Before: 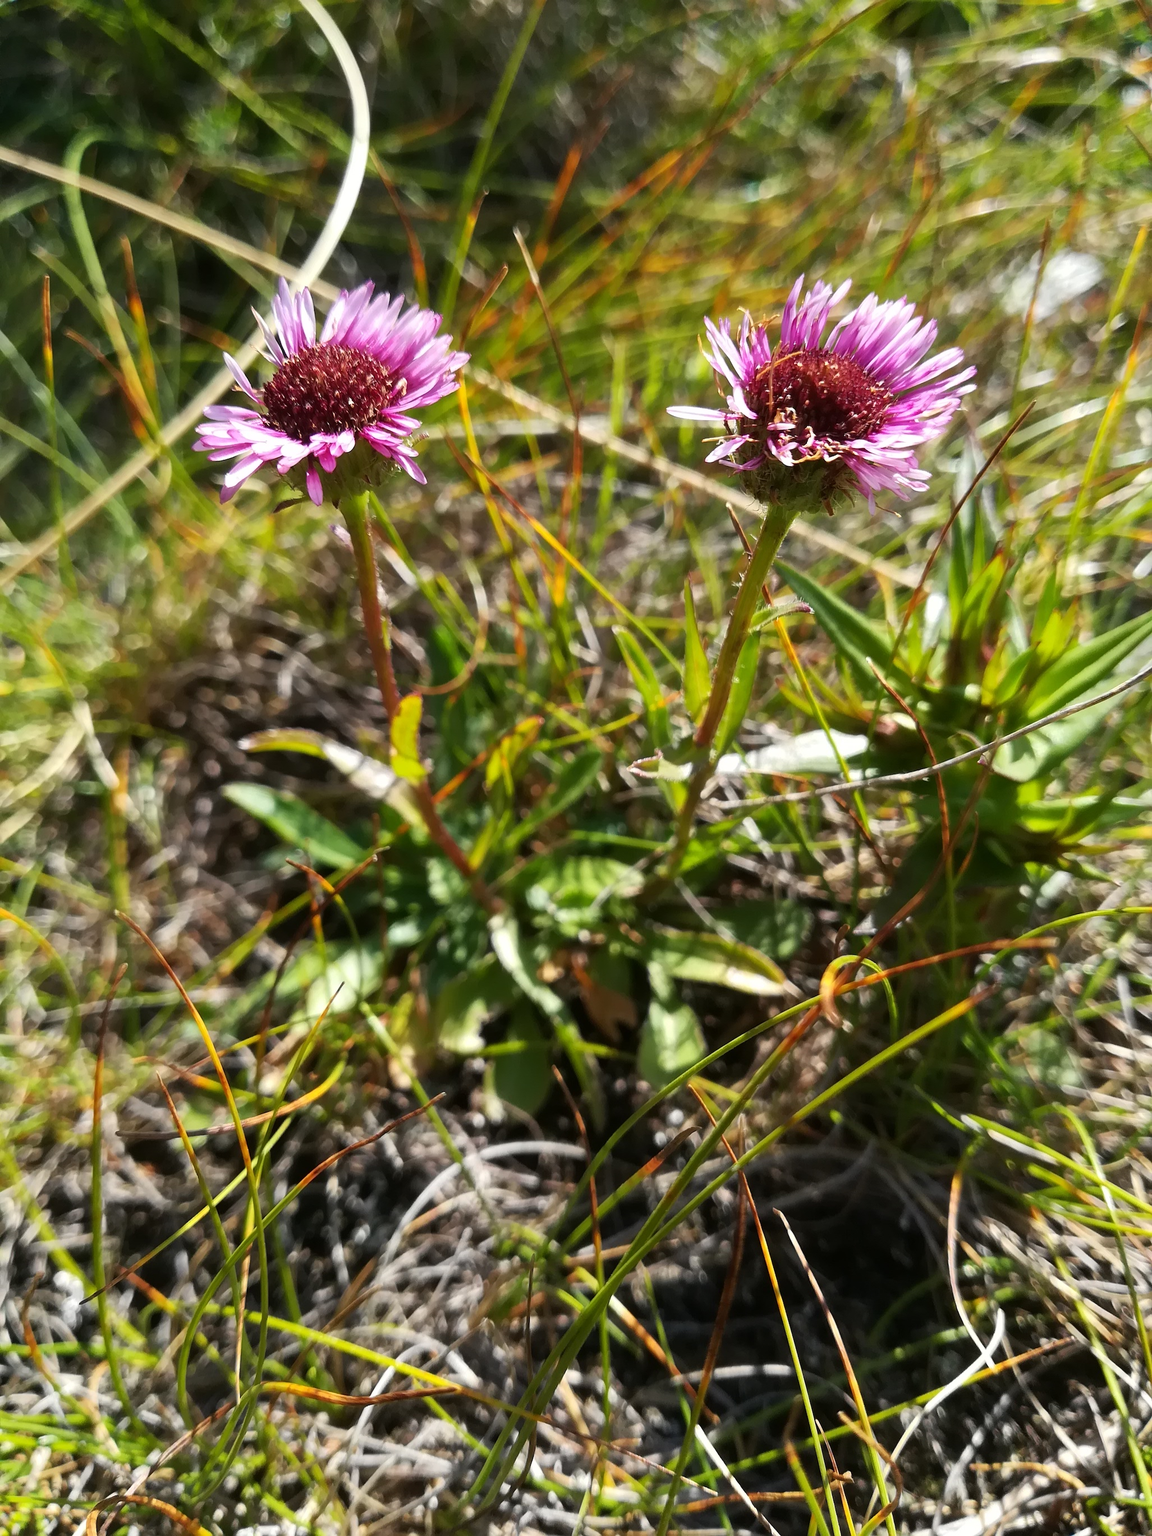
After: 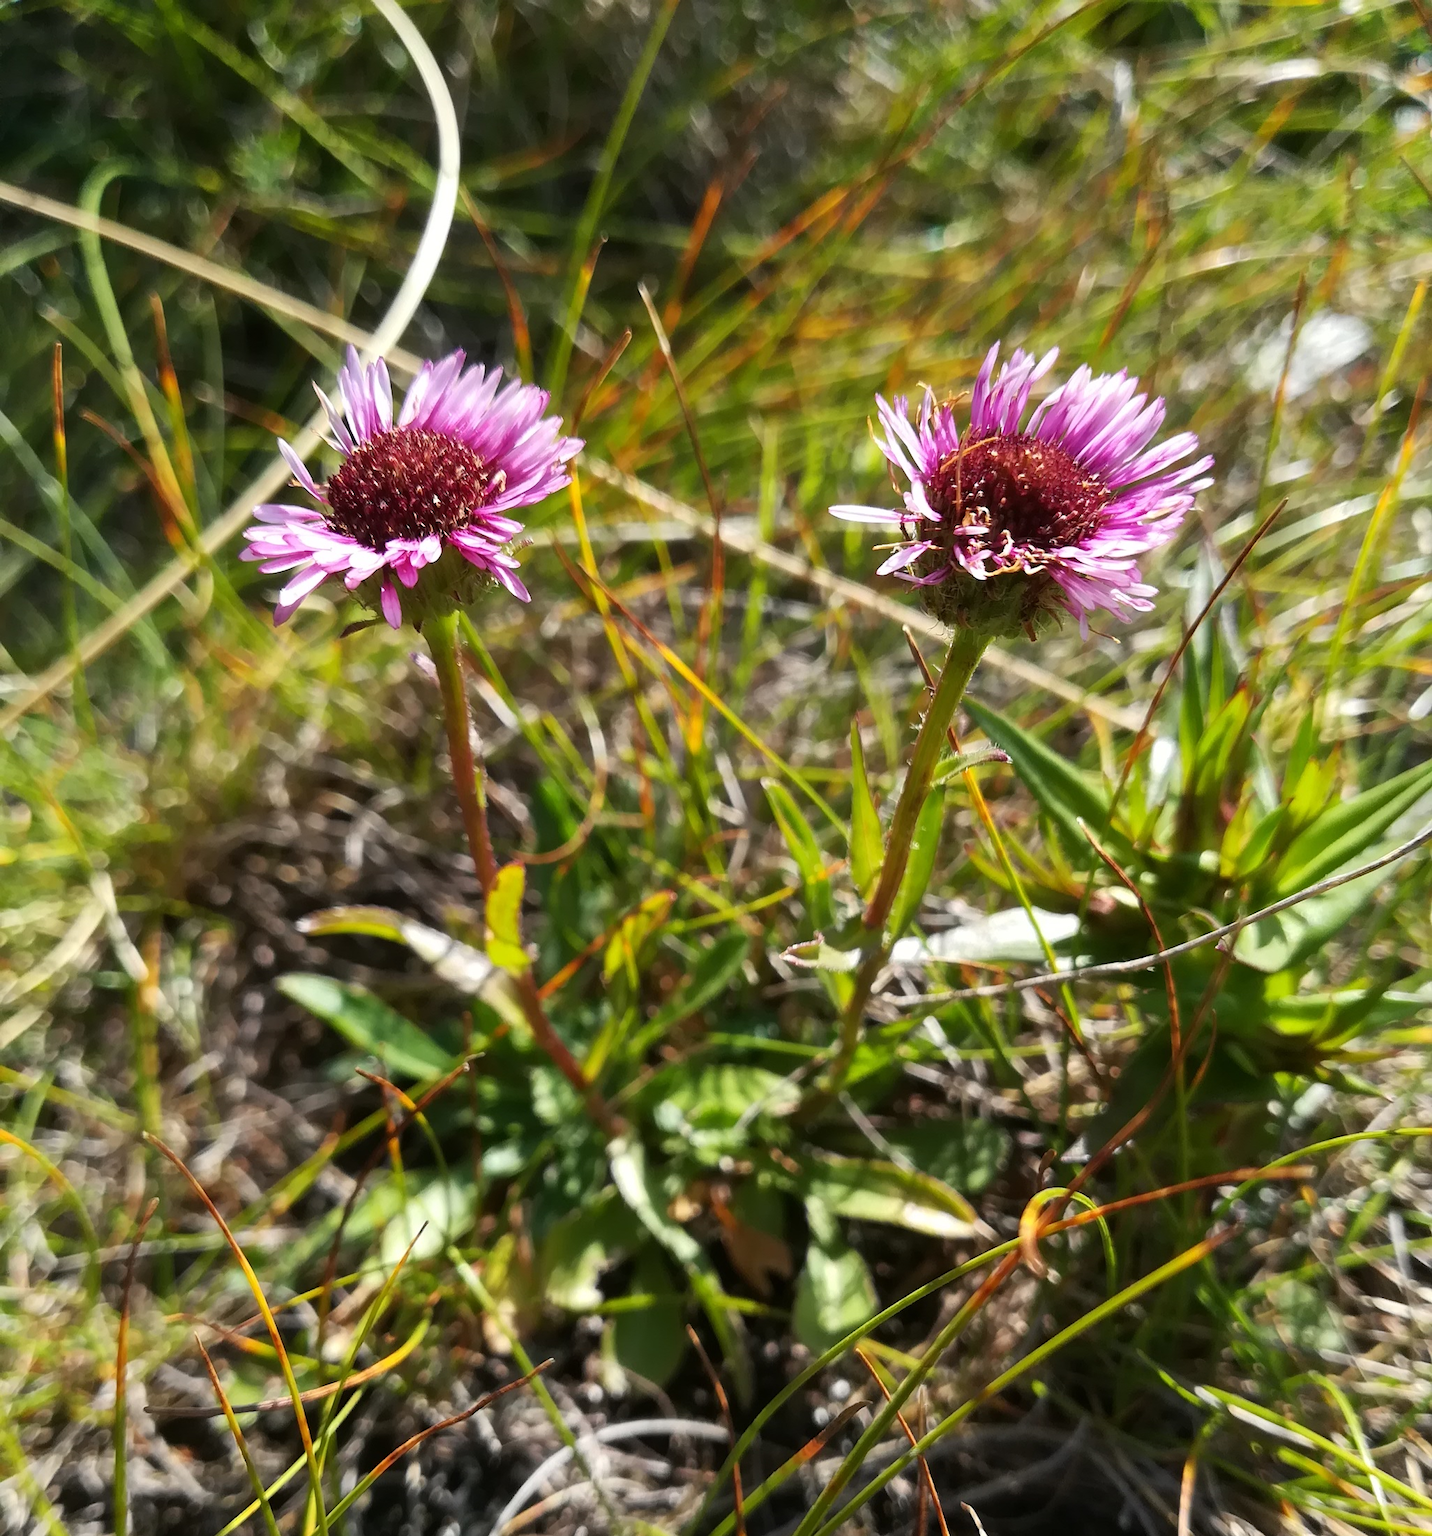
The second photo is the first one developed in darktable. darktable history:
crop: bottom 19.575%
